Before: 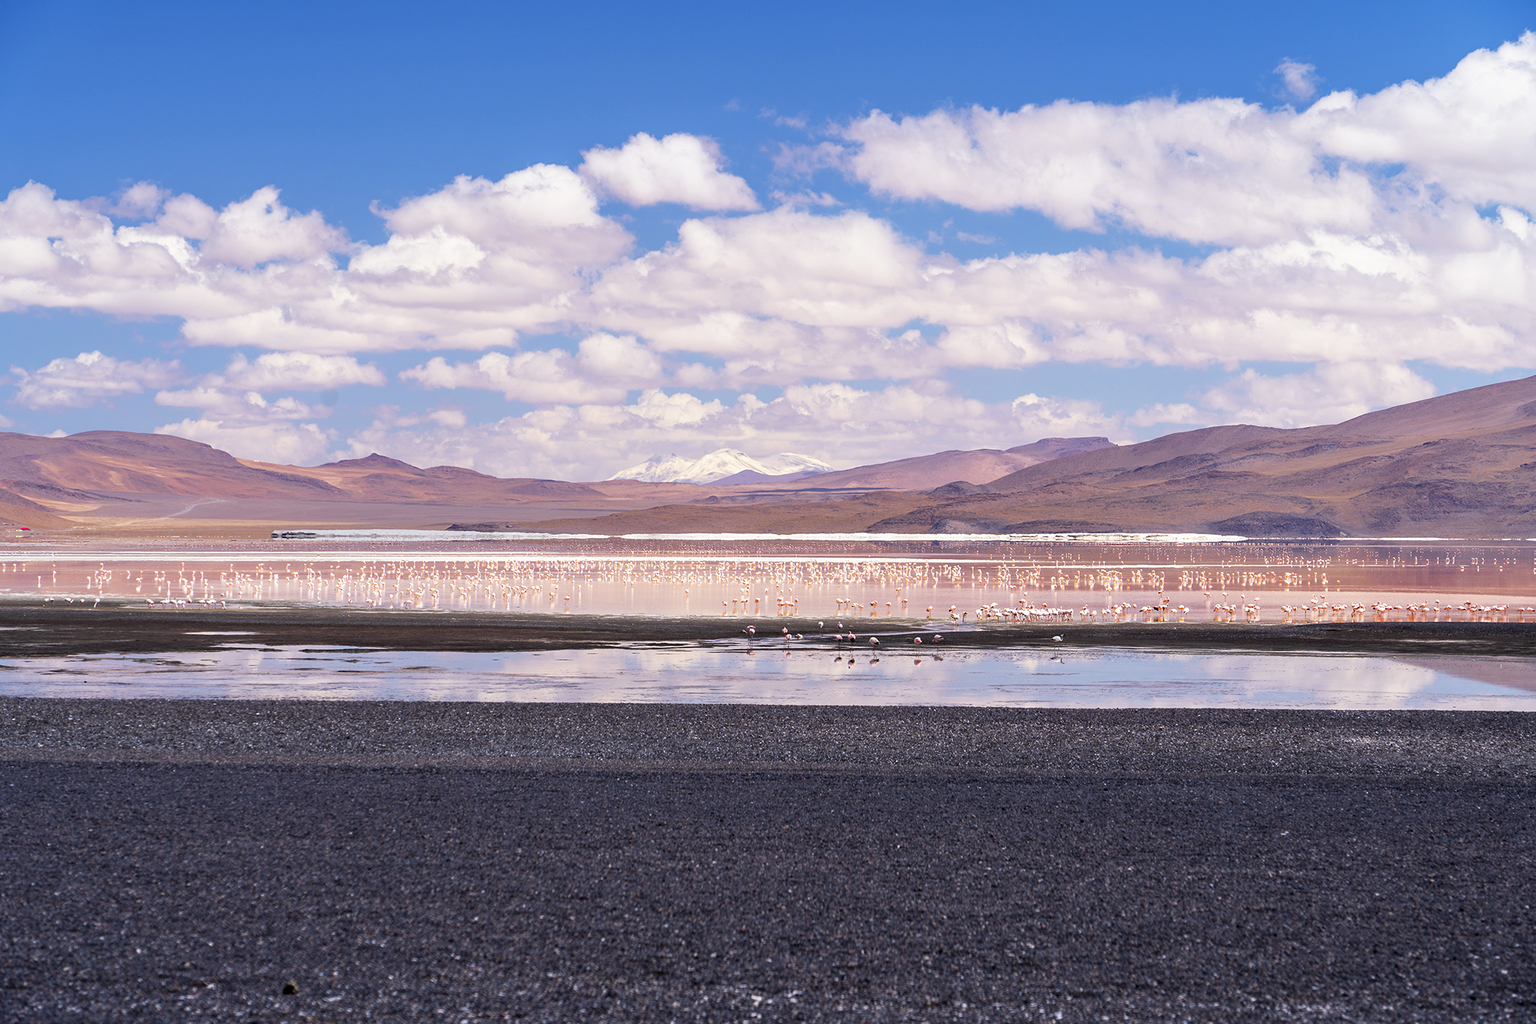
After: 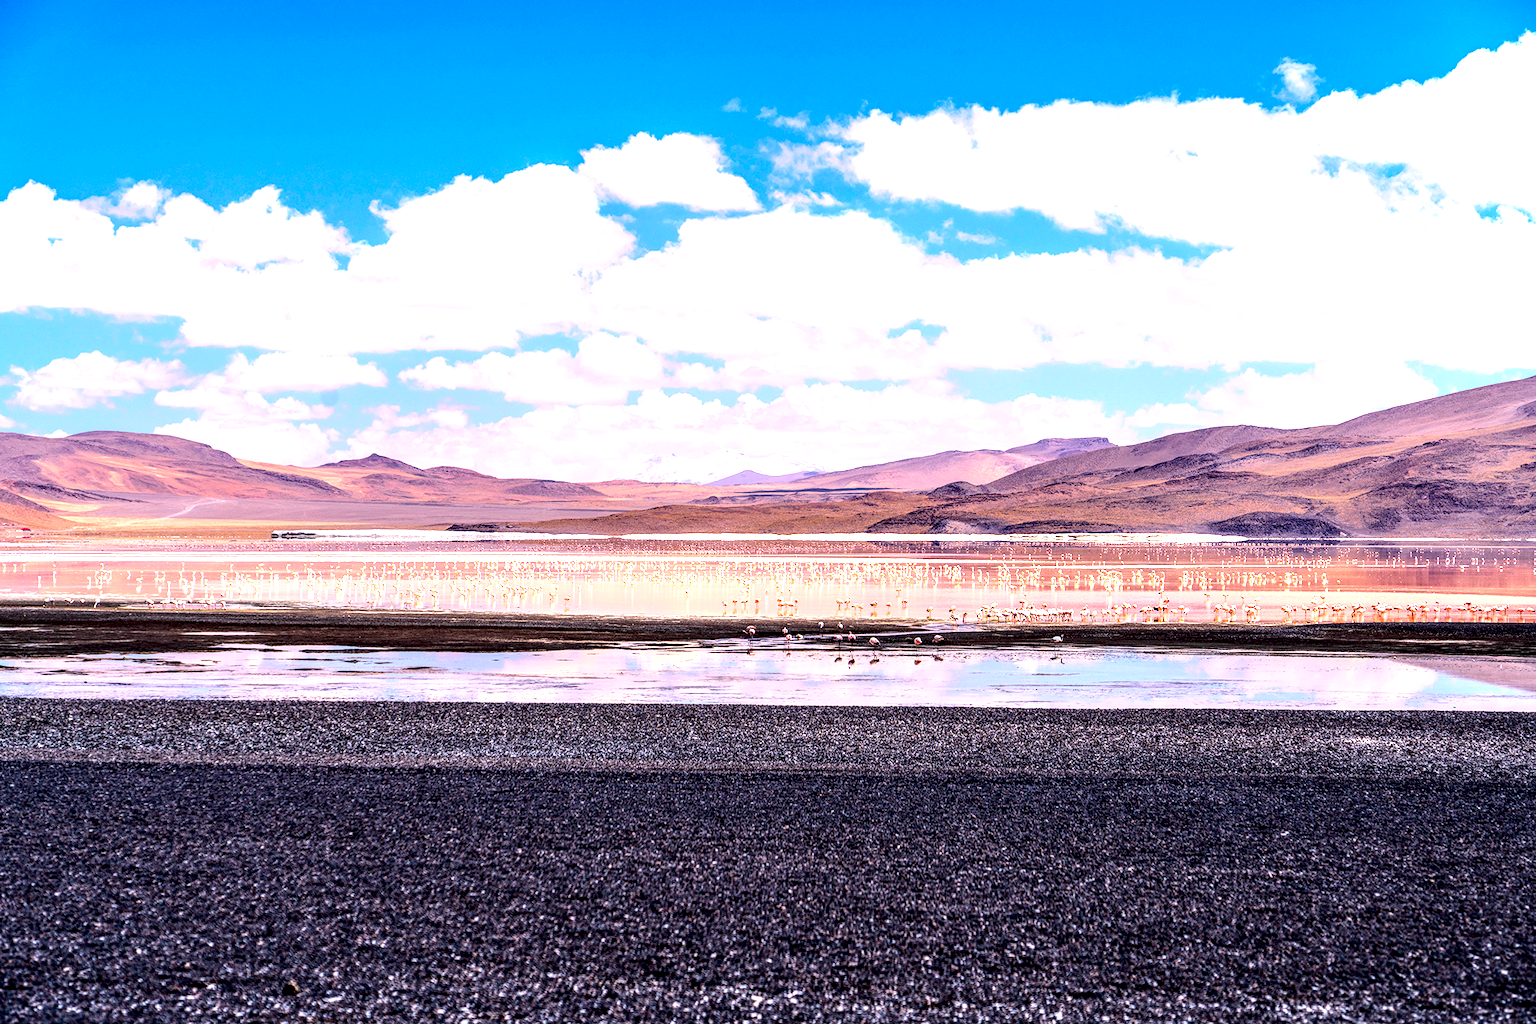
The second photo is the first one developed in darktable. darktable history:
white balance: emerald 1
tone equalizer: -8 EV -0.75 EV, -7 EV -0.7 EV, -6 EV -0.6 EV, -5 EV -0.4 EV, -3 EV 0.4 EV, -2 EV 0.6 EV, -1 EV 0.7 EV, +0 EV 0.75 EV, edges refinement/feathering 500, mask exposure compensation -1.57 EV, preserve details no
tone curve: curves: ch0 [(0, 0) (0.091, 0.077) (0.389, 0.458) (0.745, 0.82) (0.856, 0.899) (0.92, 0.938) (1, 0.973)]; ch1 [(0, 0) (0.437, 0.404) (0.5, 0.5) (0.529, 0.55) (0.58, 0.6) (0.616, 0.649) (1, 1)]; ch2 [(0, 0) (0.442, 0.415) (0.5, 0.5) (0.535, 0.557) (0.585, 0.62) (1, 1)], color space Lab, independent channels, preserve colors none
local contrast: highlights 20%, detail 197%
